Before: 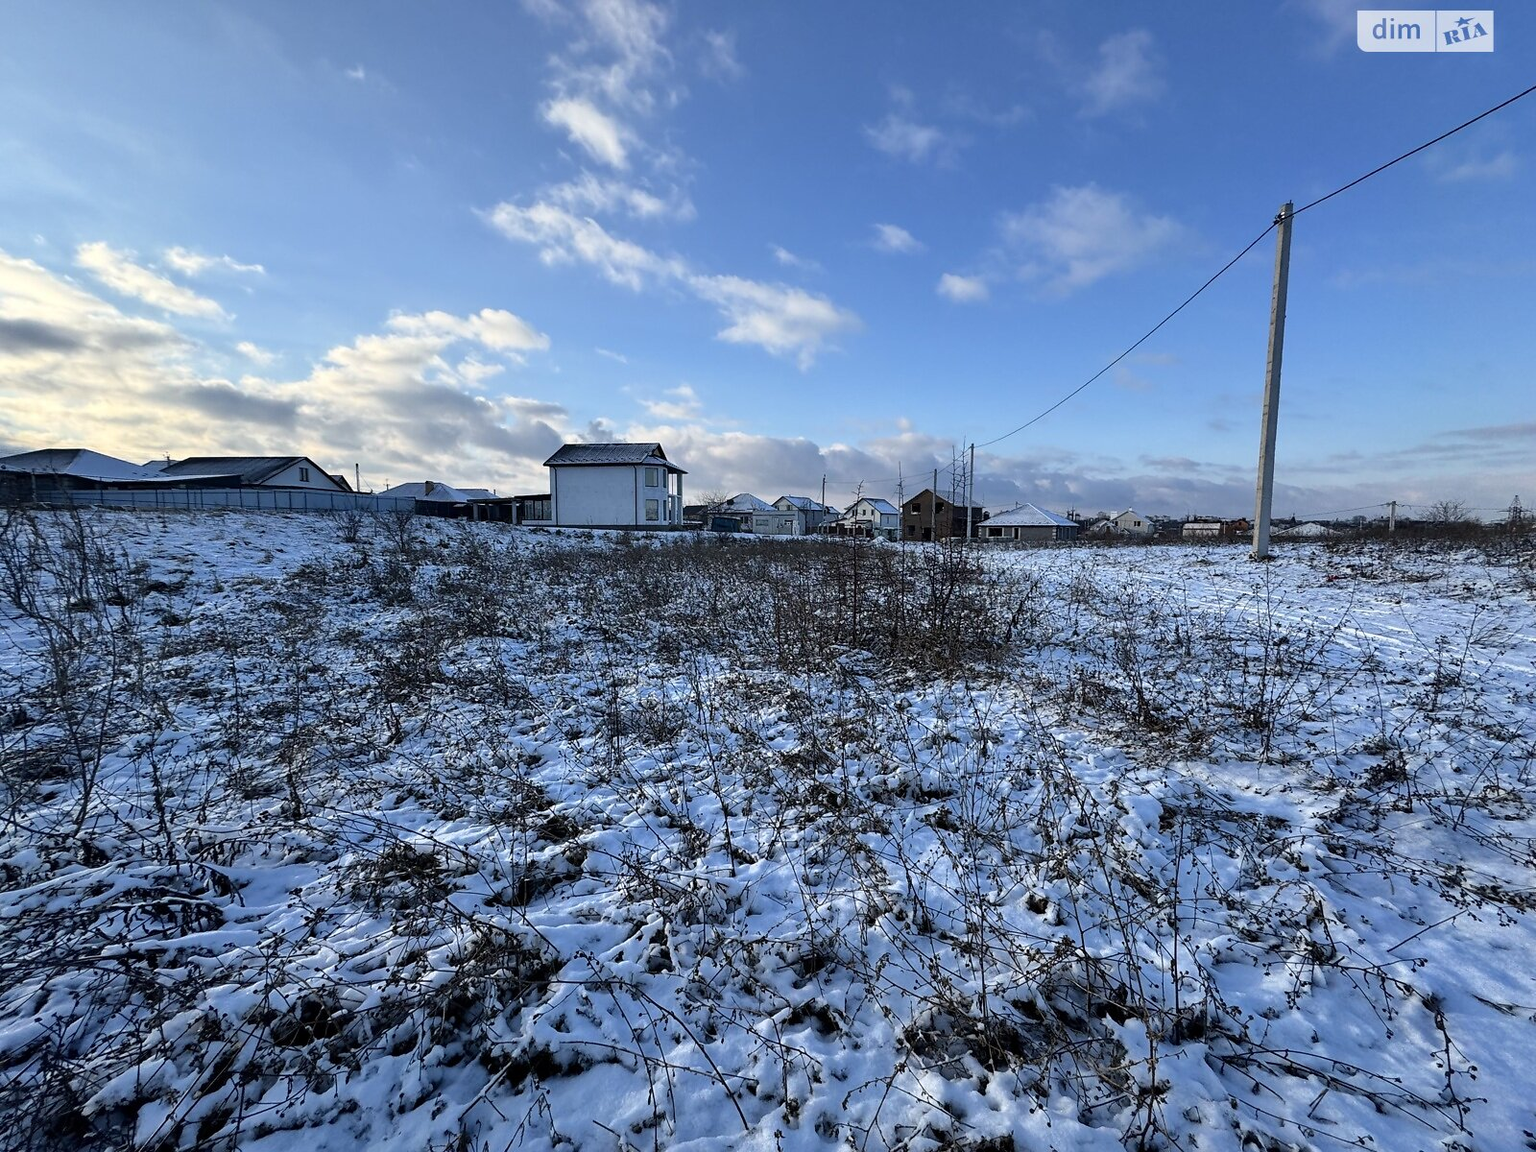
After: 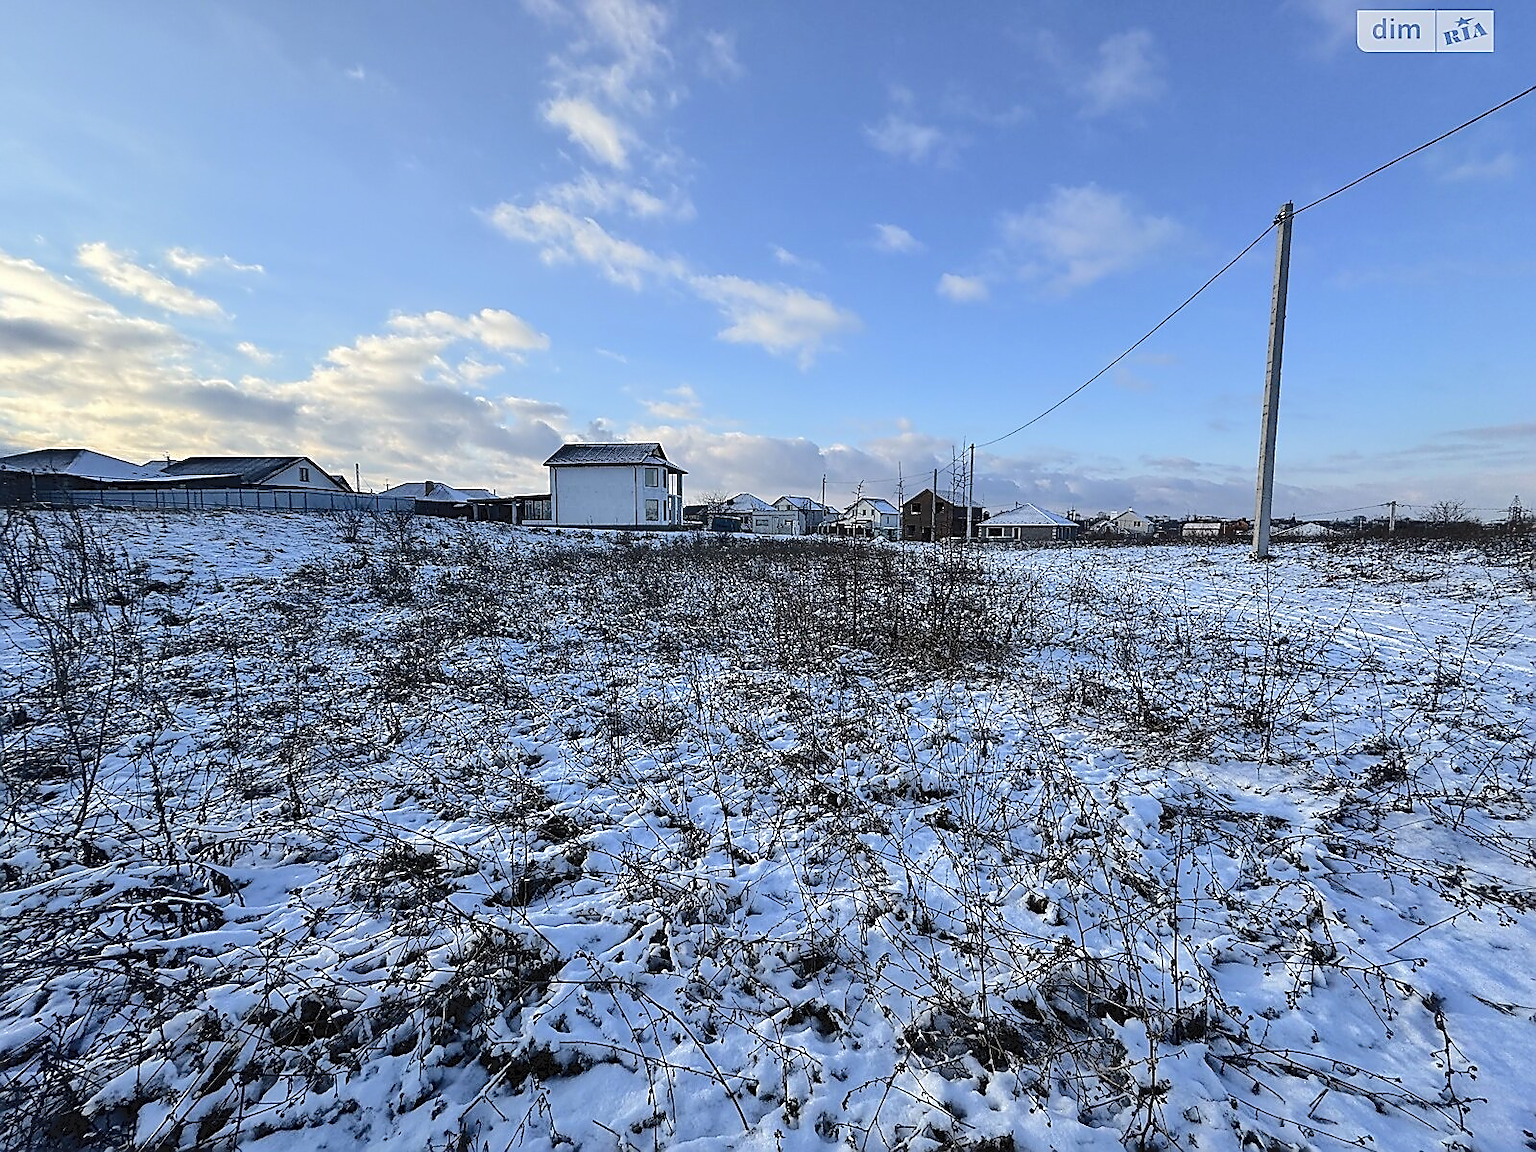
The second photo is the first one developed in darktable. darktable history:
sharpen: radius 1.425, amount 1.261, threshold 0.701
tone curve: curves: ch0 [(0, 0) (0.003, 0.077) (0.011, 0.08) (0.025, 0.083) (0.044, 0.095) (0.069, 0.106) (0.1, 0.12) (0.136, 0.144) (0.177, 0.185) (0.224, 0.231) (0.277, 0.297) (0.335, 0.382) (0.399, 0.471) (0.468, 0.553) (0.543, 0.623) (0.623, 0.689) (0.709, 0.75) (0.801, 0.81) (0.898, 0.873) (1, 1)], color space Lab, independent channels
